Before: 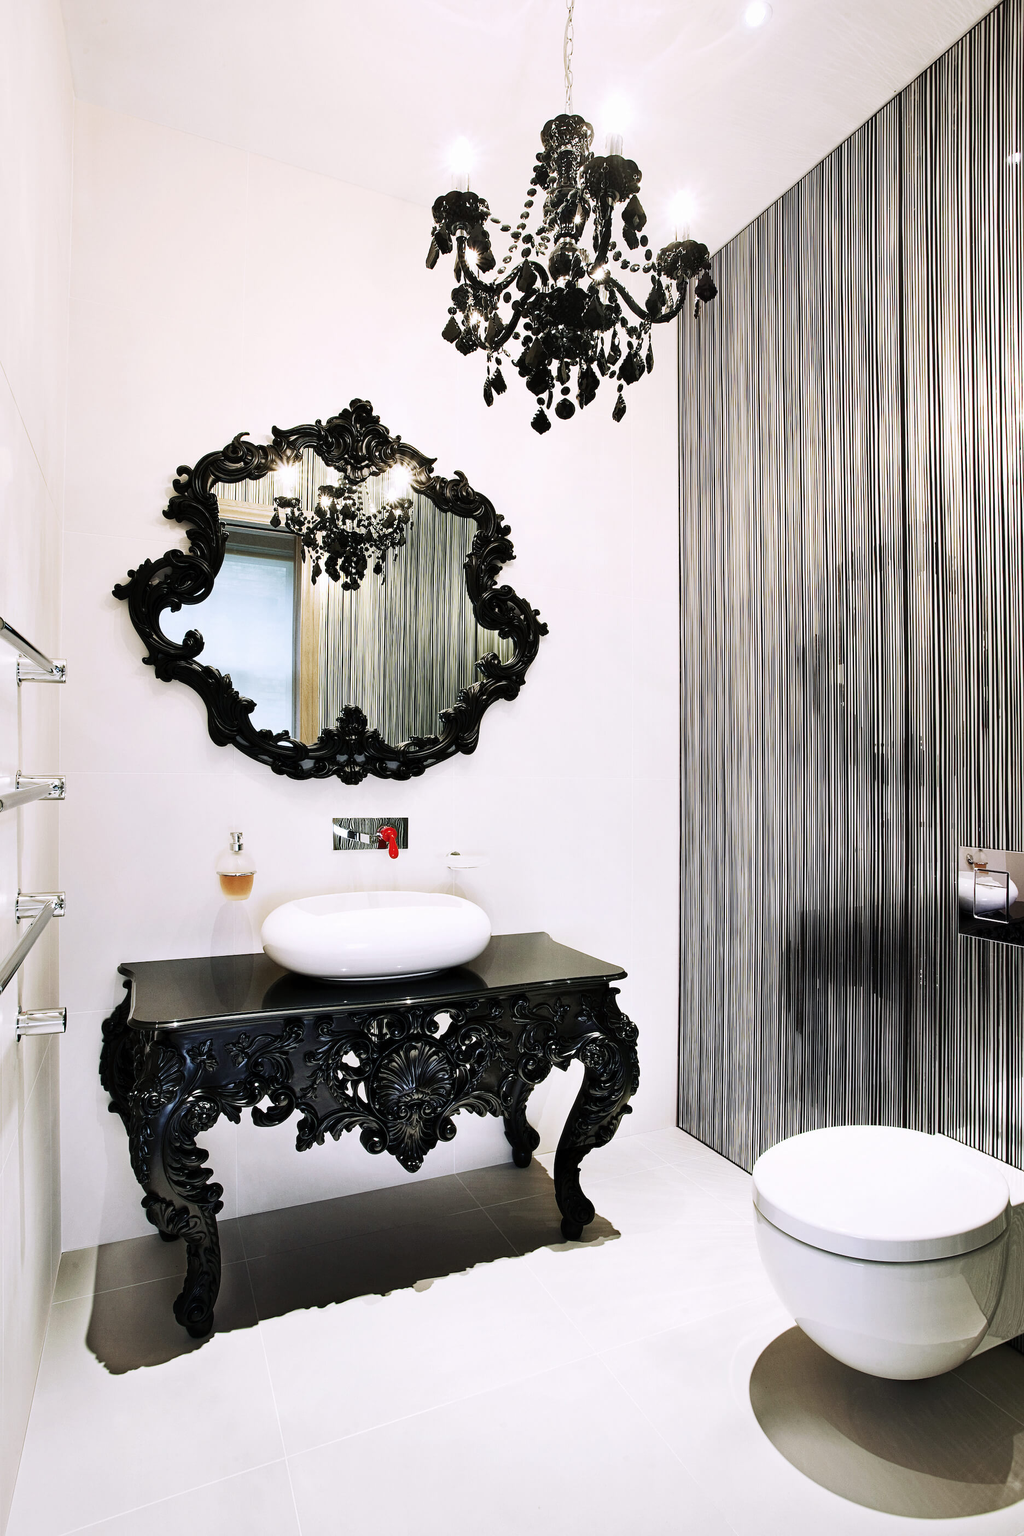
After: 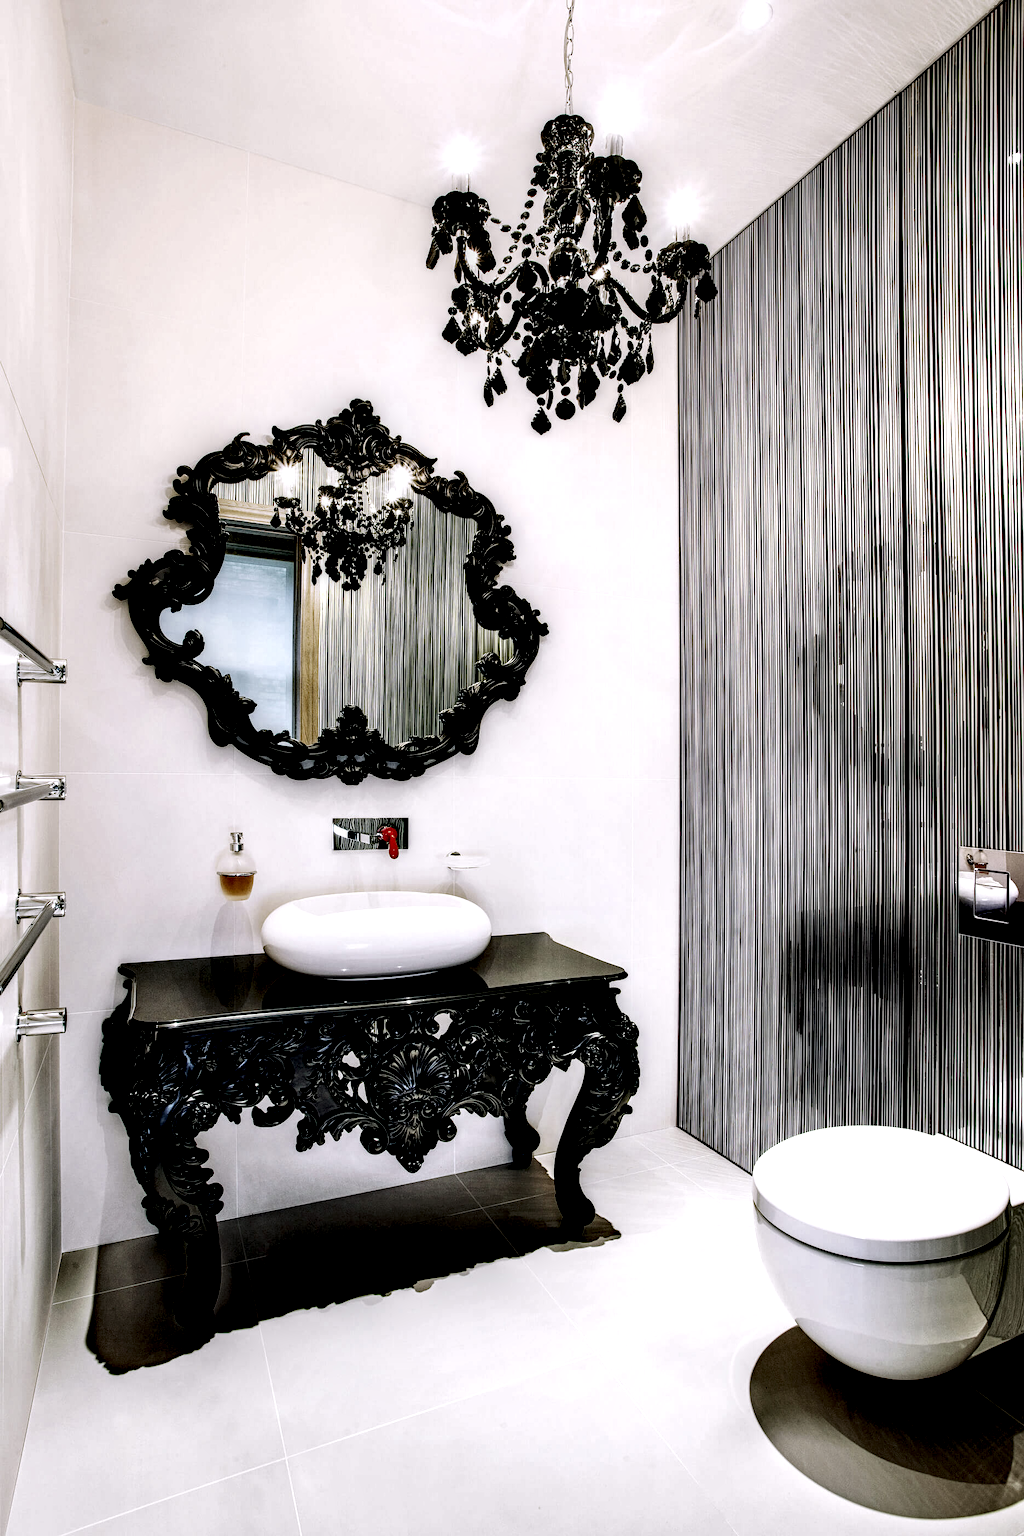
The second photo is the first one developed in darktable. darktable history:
local contrast: shadows 173%, detail 225%
